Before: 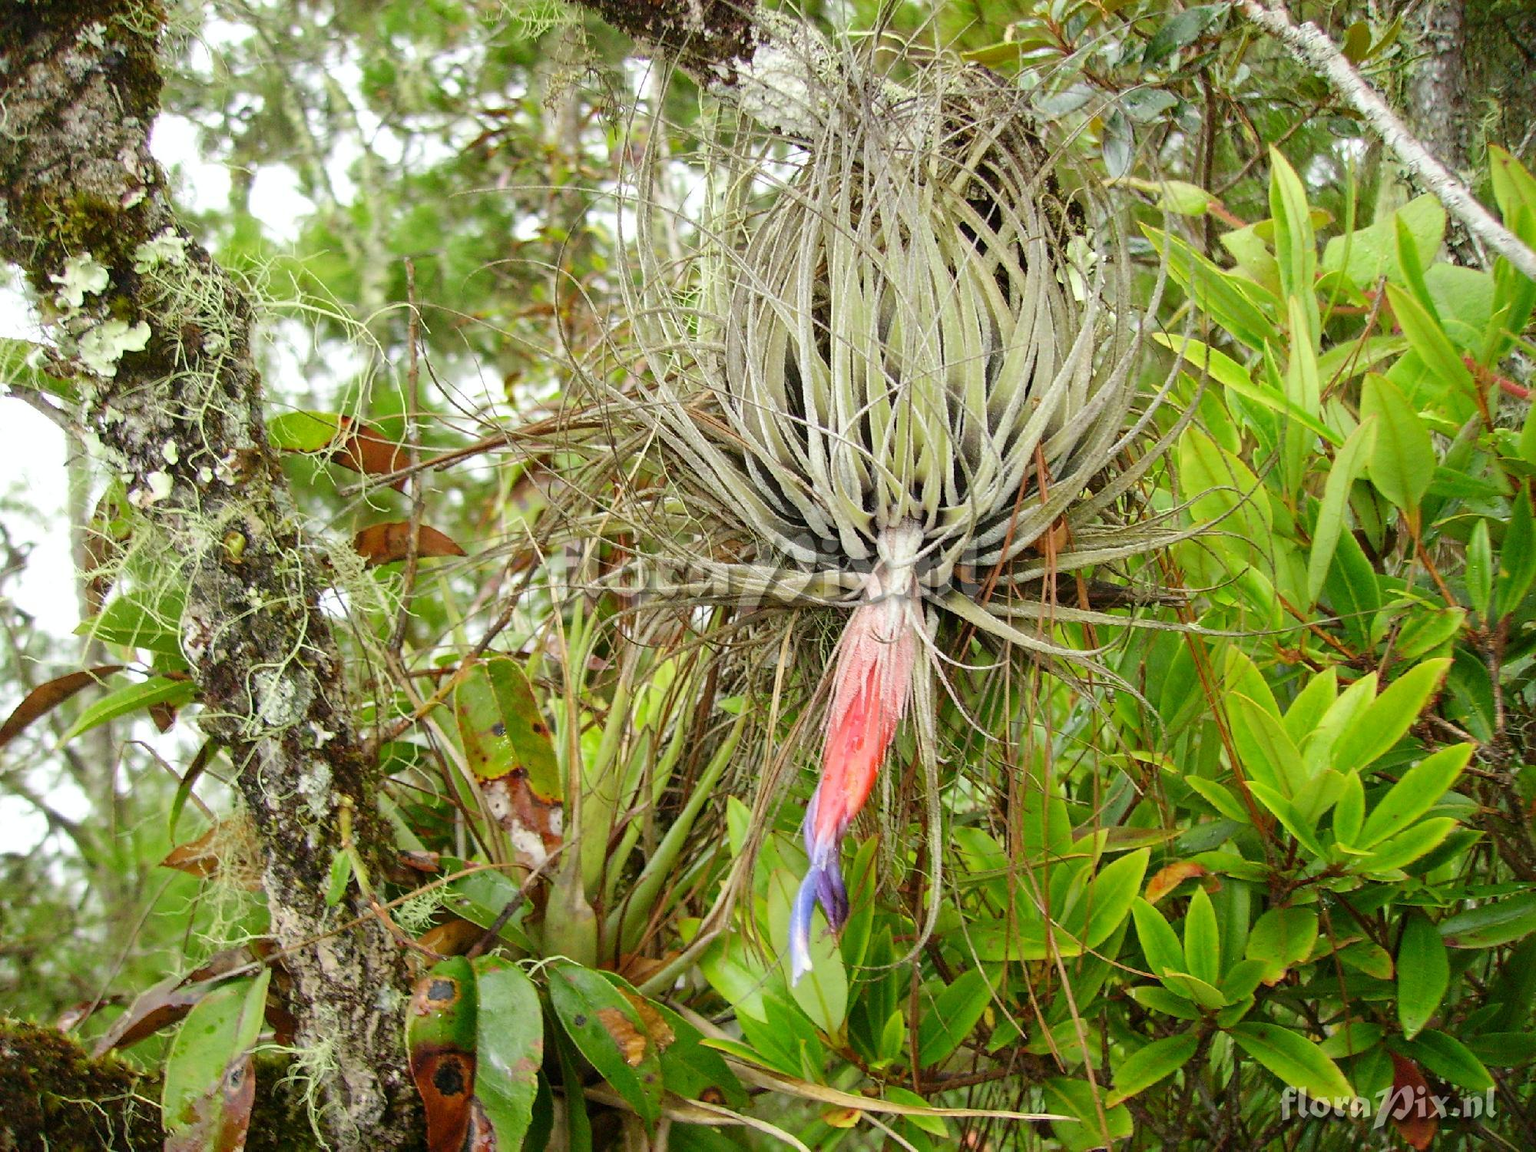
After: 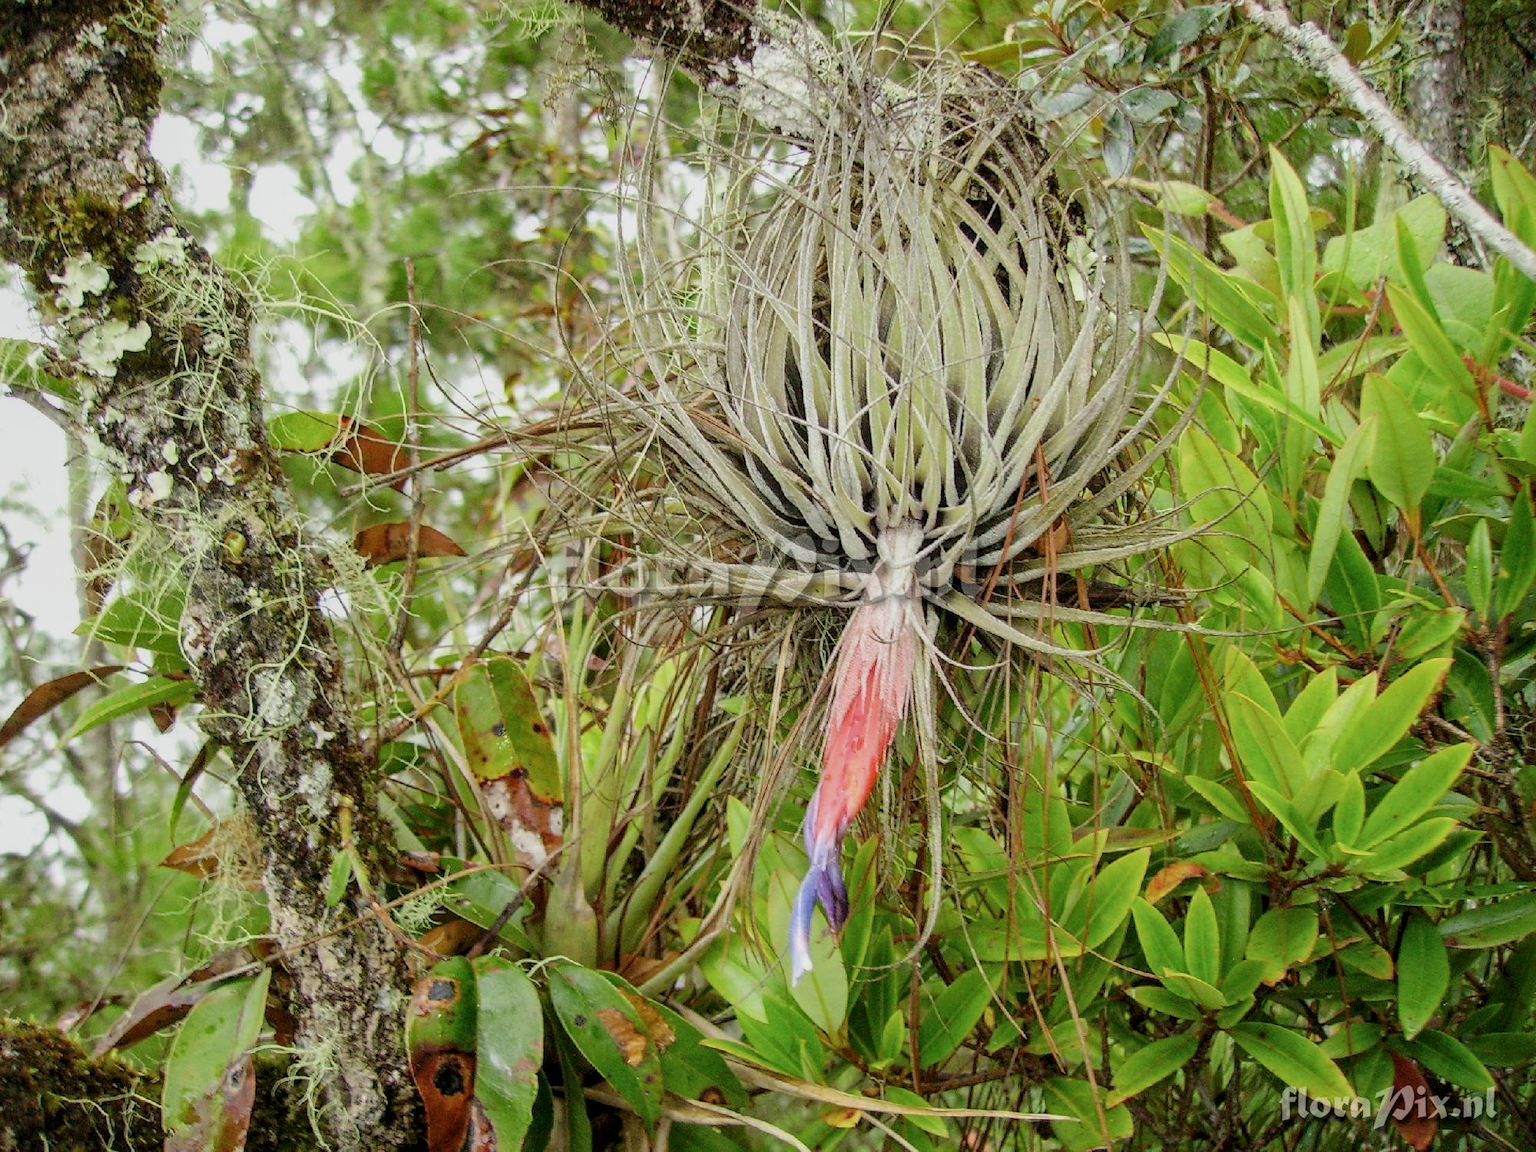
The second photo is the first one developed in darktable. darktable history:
local contrast: on, module defaults
contrast brightness saturation: saturation -0.056
filmic rgb: black relative exposure -16 EV, white relative exposure 4.04 EV, target black luminance 0%, hardness 7.58, latitude 72.08%, contrast 0.908, highlights saturation mix 11.28%, shadows ↔ highlights balance -0.383%
